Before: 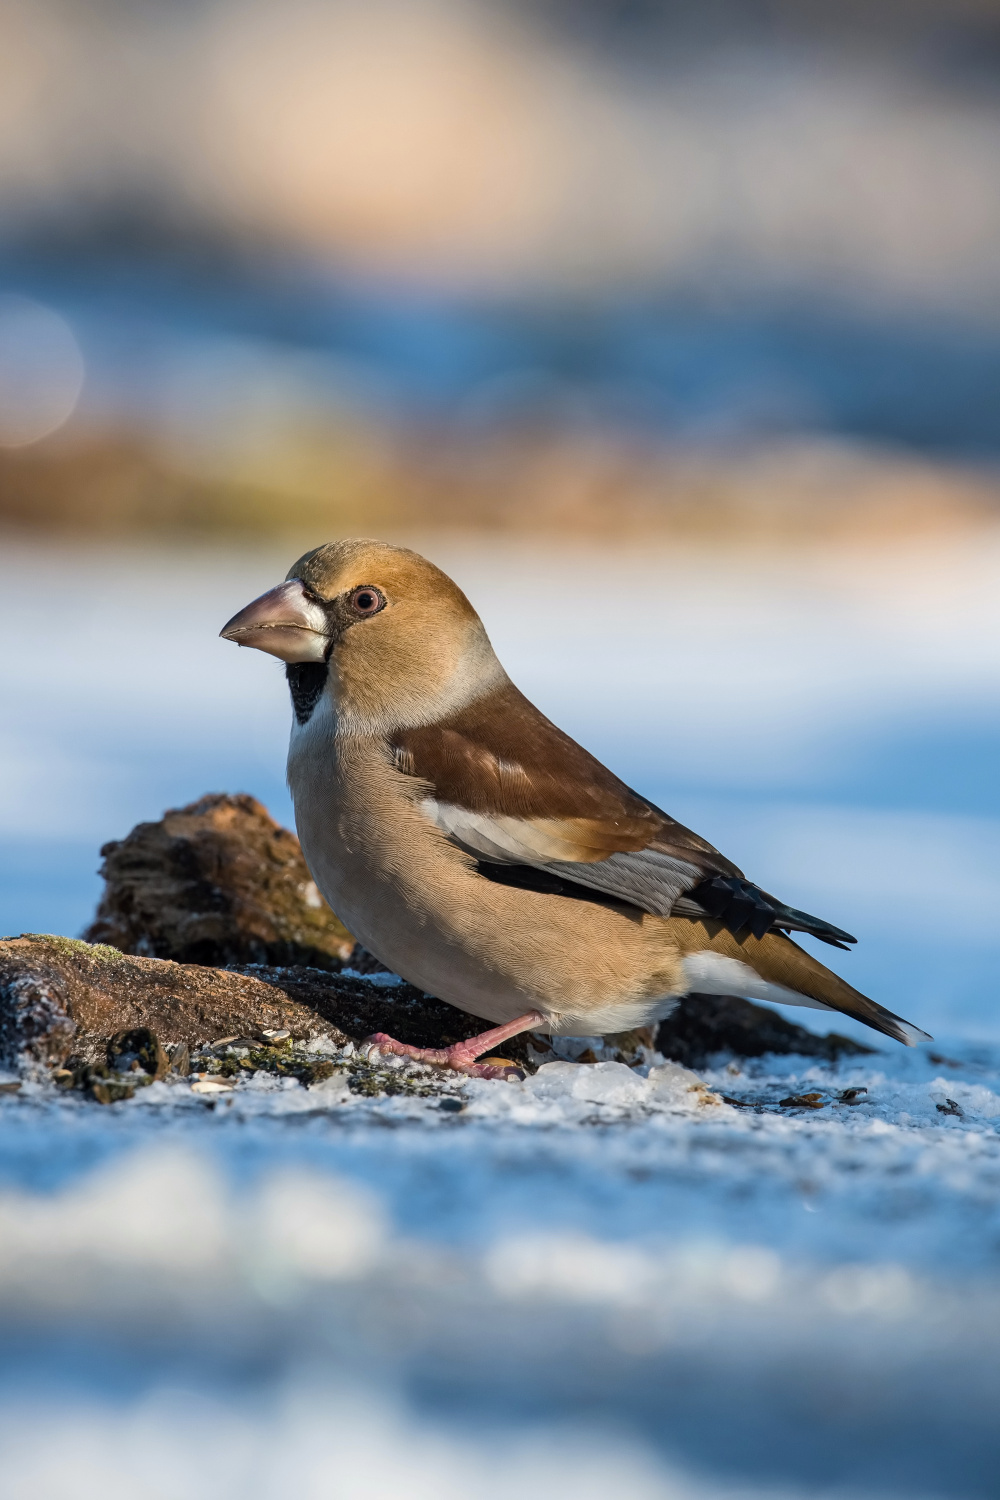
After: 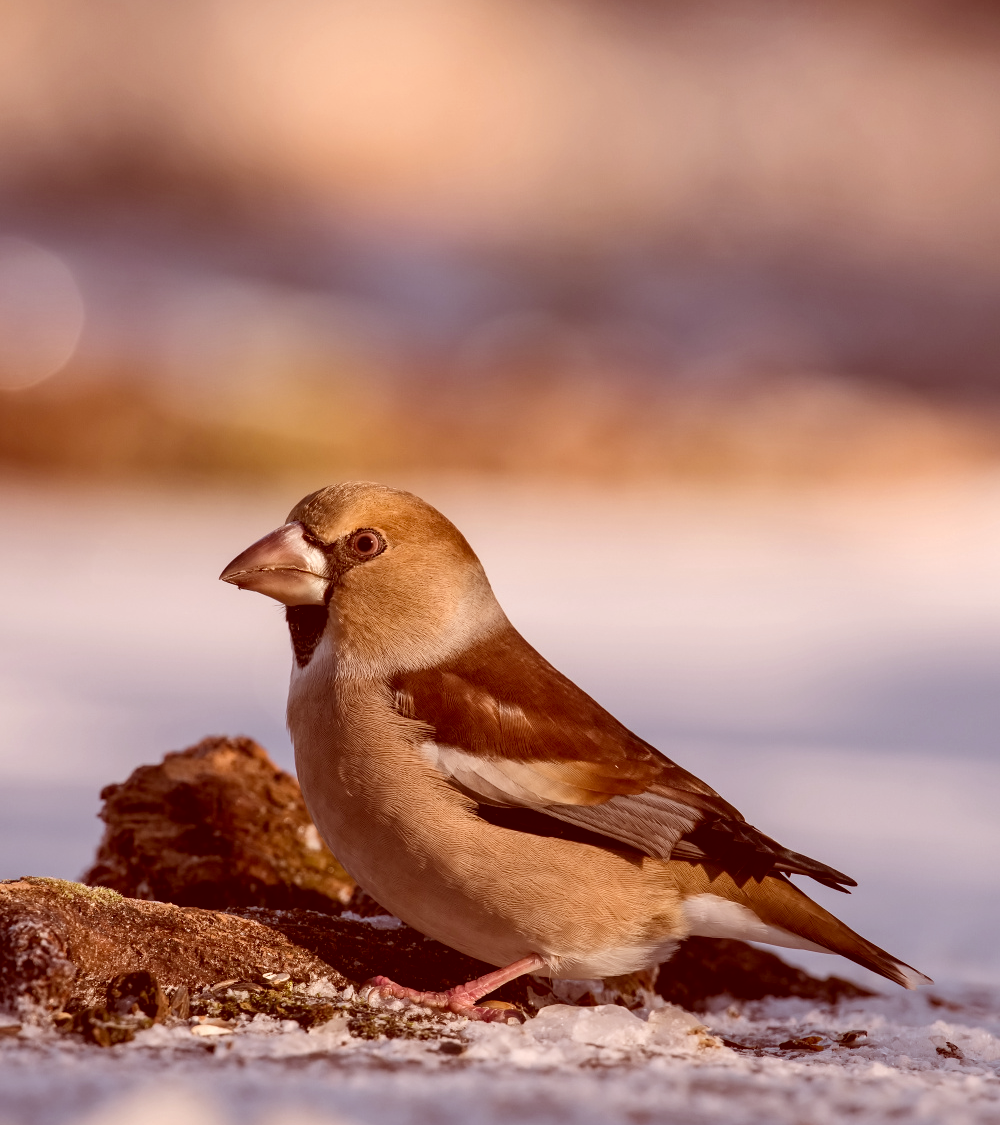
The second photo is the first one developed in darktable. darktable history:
crop: top 3.857%, bottom 21.132%
color correction: highlights a* 9.03, highlights b* 8.71, shadows a* 40, shadows b* 40, saturation 0.8
